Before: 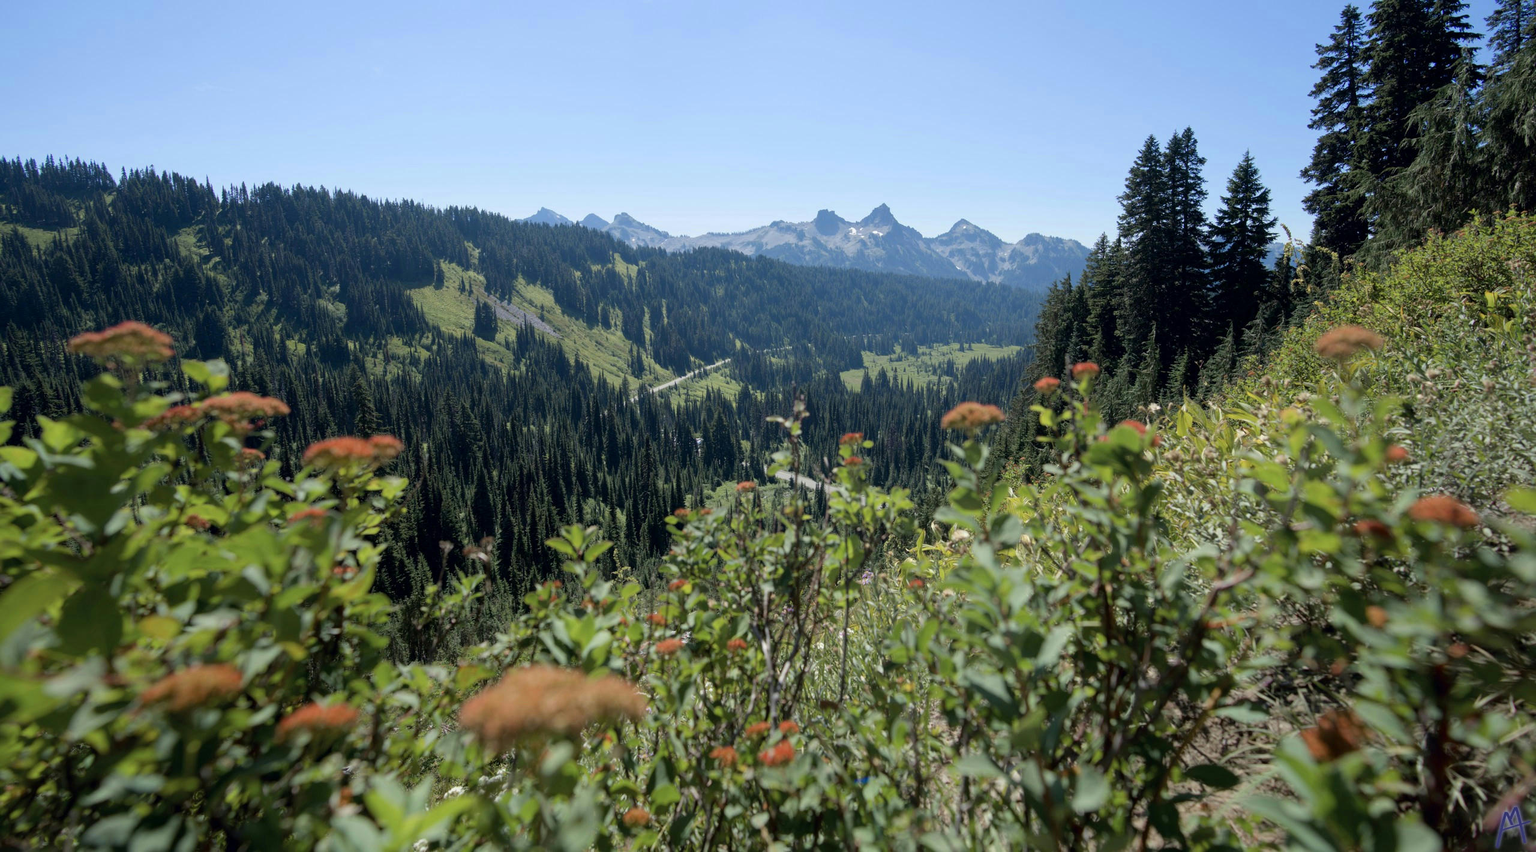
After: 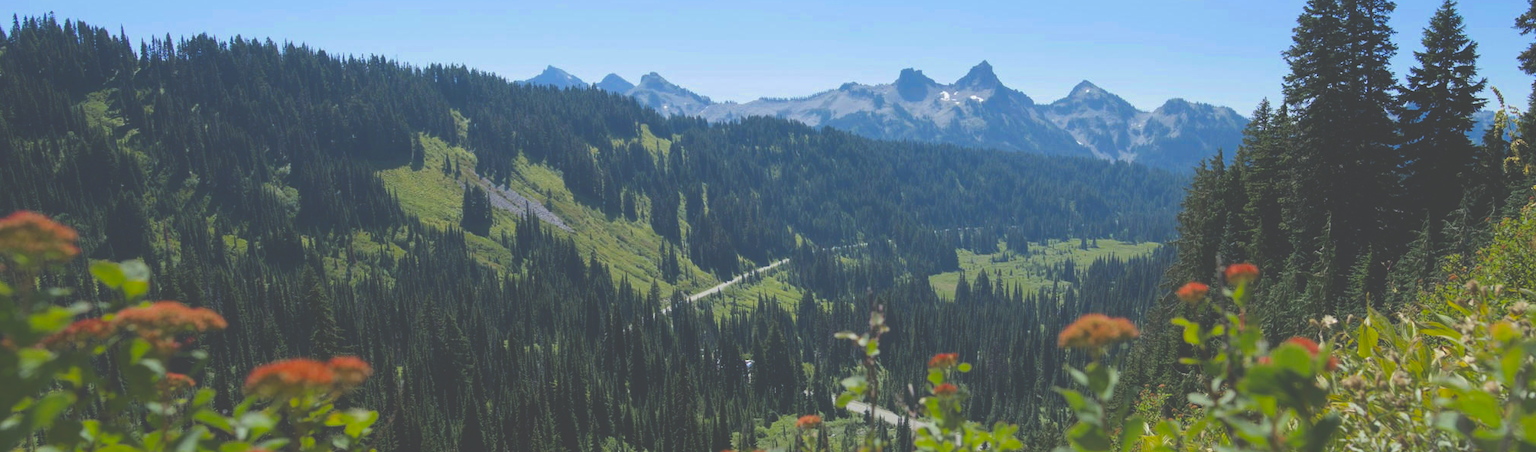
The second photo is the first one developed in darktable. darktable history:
color balance rgb: shadows lift › chroma 0.917%, shadows lift › hue 115.2°, linear chroma grading › global chroma 10.129%, perceptual saturation grading › global saturation 33.461%, global vibrance 20%
tone curve: curves: ch0 [(0, 0) (0.003, 0.006) (0.011, 0.01) (0.025, 0.017) (0.044, 0.029) (0.069, 0.043) (0.1, 0.064) (0.136, 0.091) (0.177, 0.128) (0.224, 0.162) (0.277, 0.206) (0.335, 0.258) (0.399, 0.324) (0.468, 0.404) (0.543, 0.499) (0.623, 0.595) (0.709, 0.693) (0.801, 0.786) (0.898, 0.883) (1, 1)], color space Lab, independent channels, preserve colors none
color zones: curves: ch0 [(0, 0.444) (0.143, 0.442) (0.286, 0.441) (0.429, 0.441) (0.571, 0.441) (0.714, 0.441) (0.857, 0.442) (1, 0.444)]
crop: left 7.295%, top 18.372%, right 14.258%, bottom 39.934%
exposure: black level correction -0.087, compensate highlight preservation false
